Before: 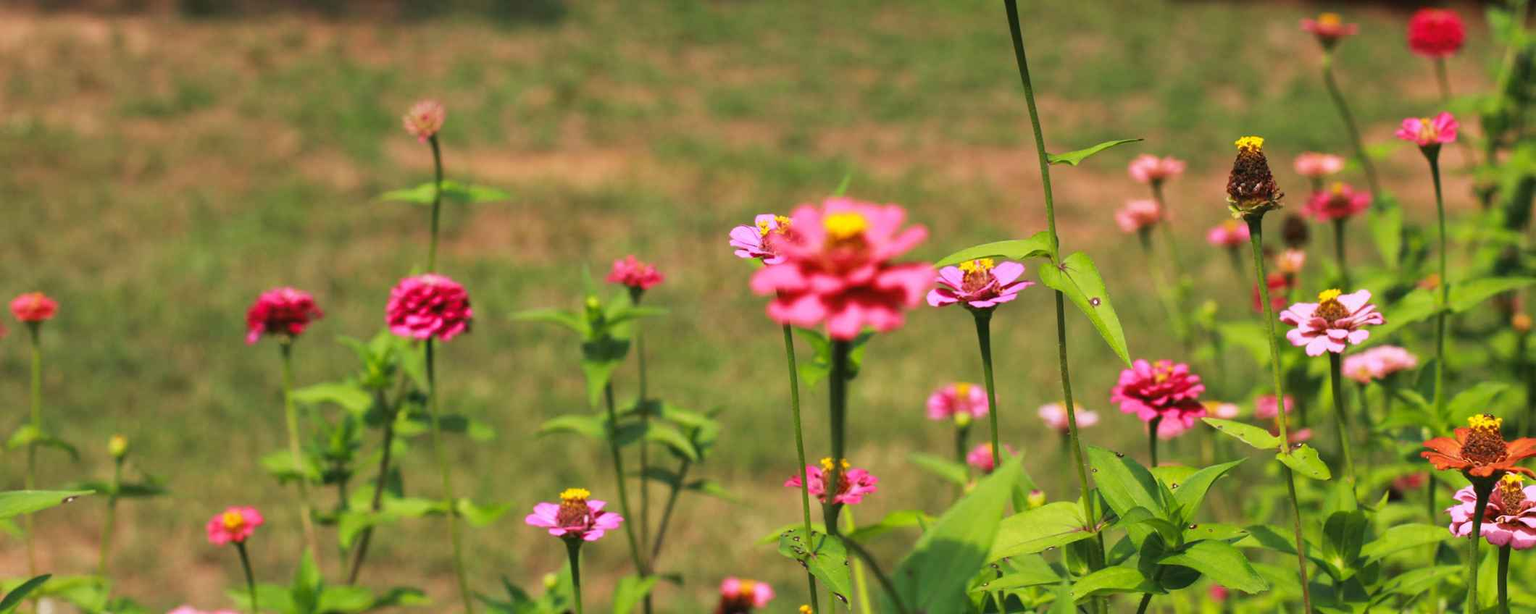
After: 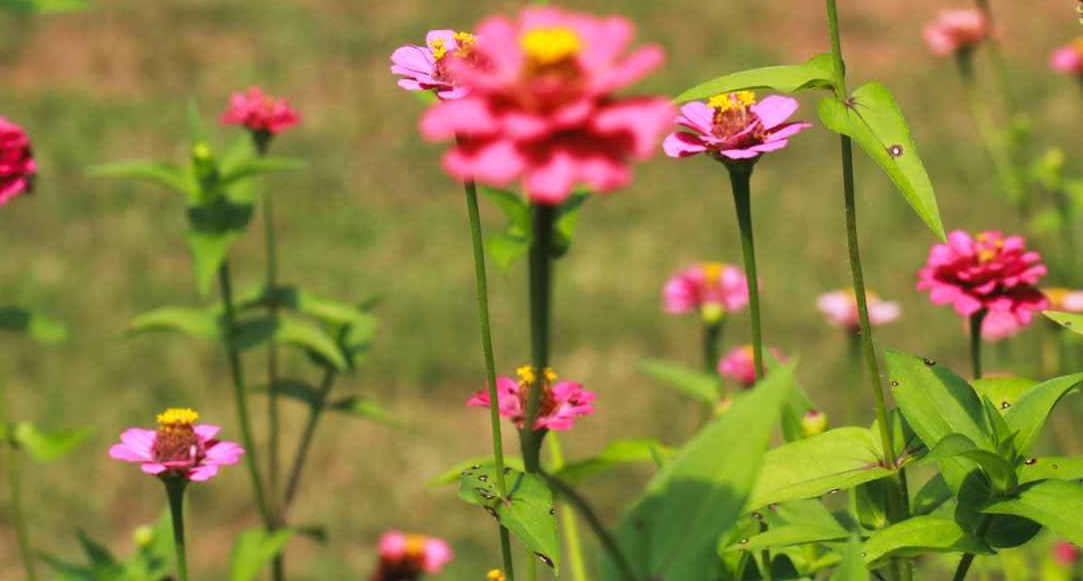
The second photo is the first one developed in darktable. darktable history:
crop and rotate: left 29.072%, top 31.376%, right 19.826%
